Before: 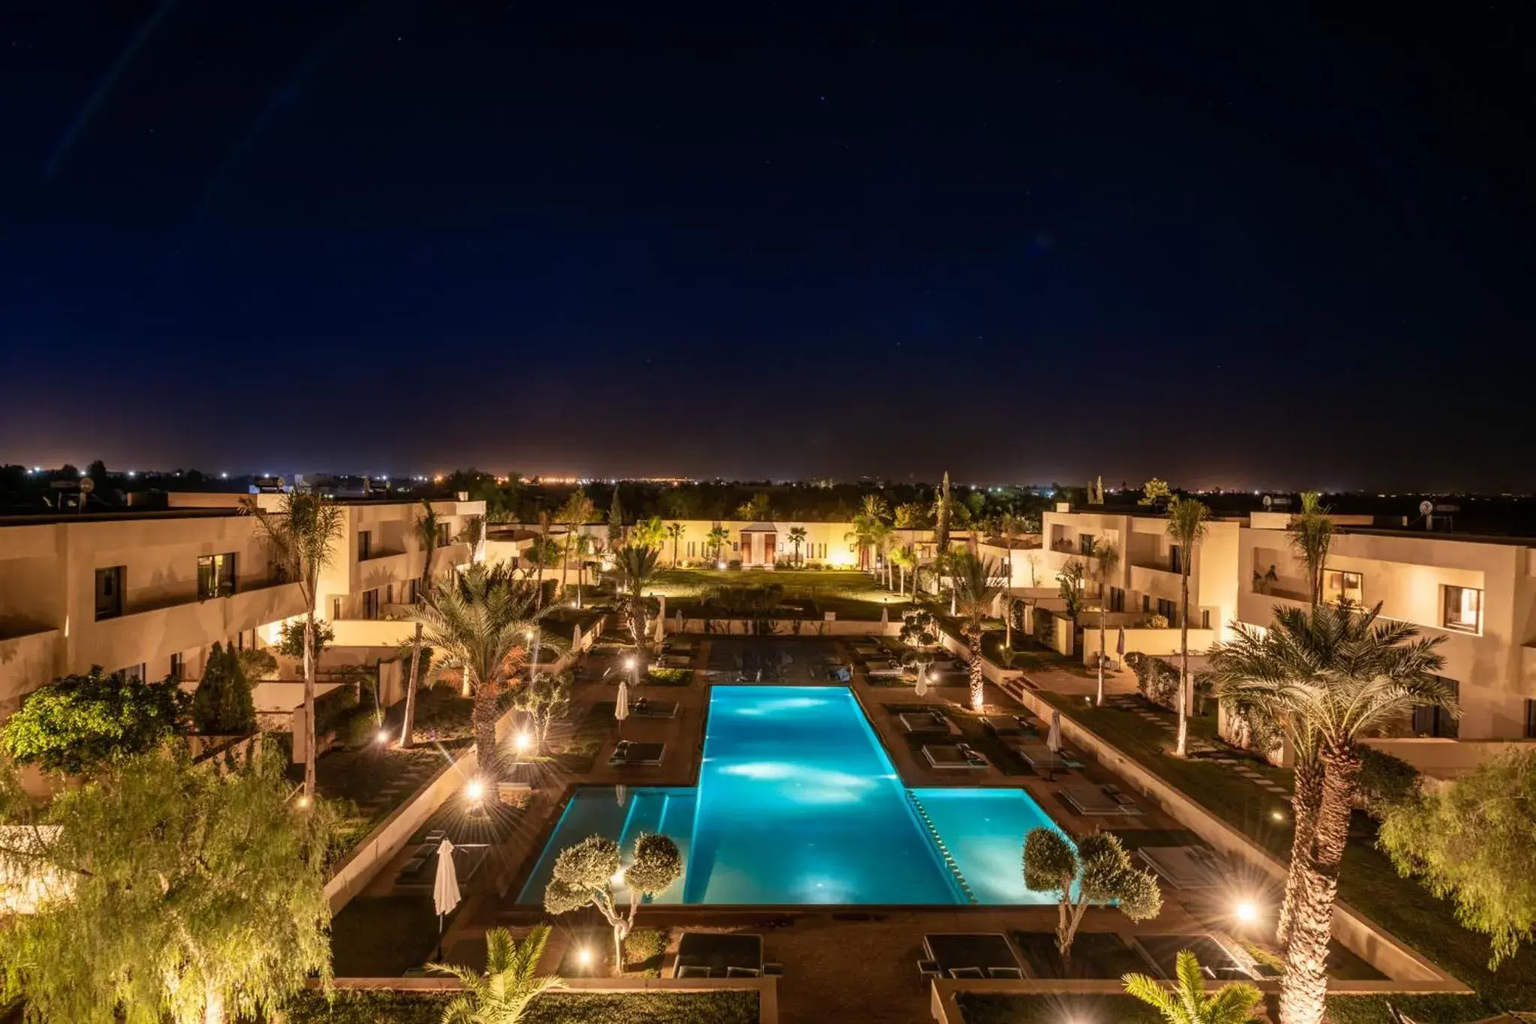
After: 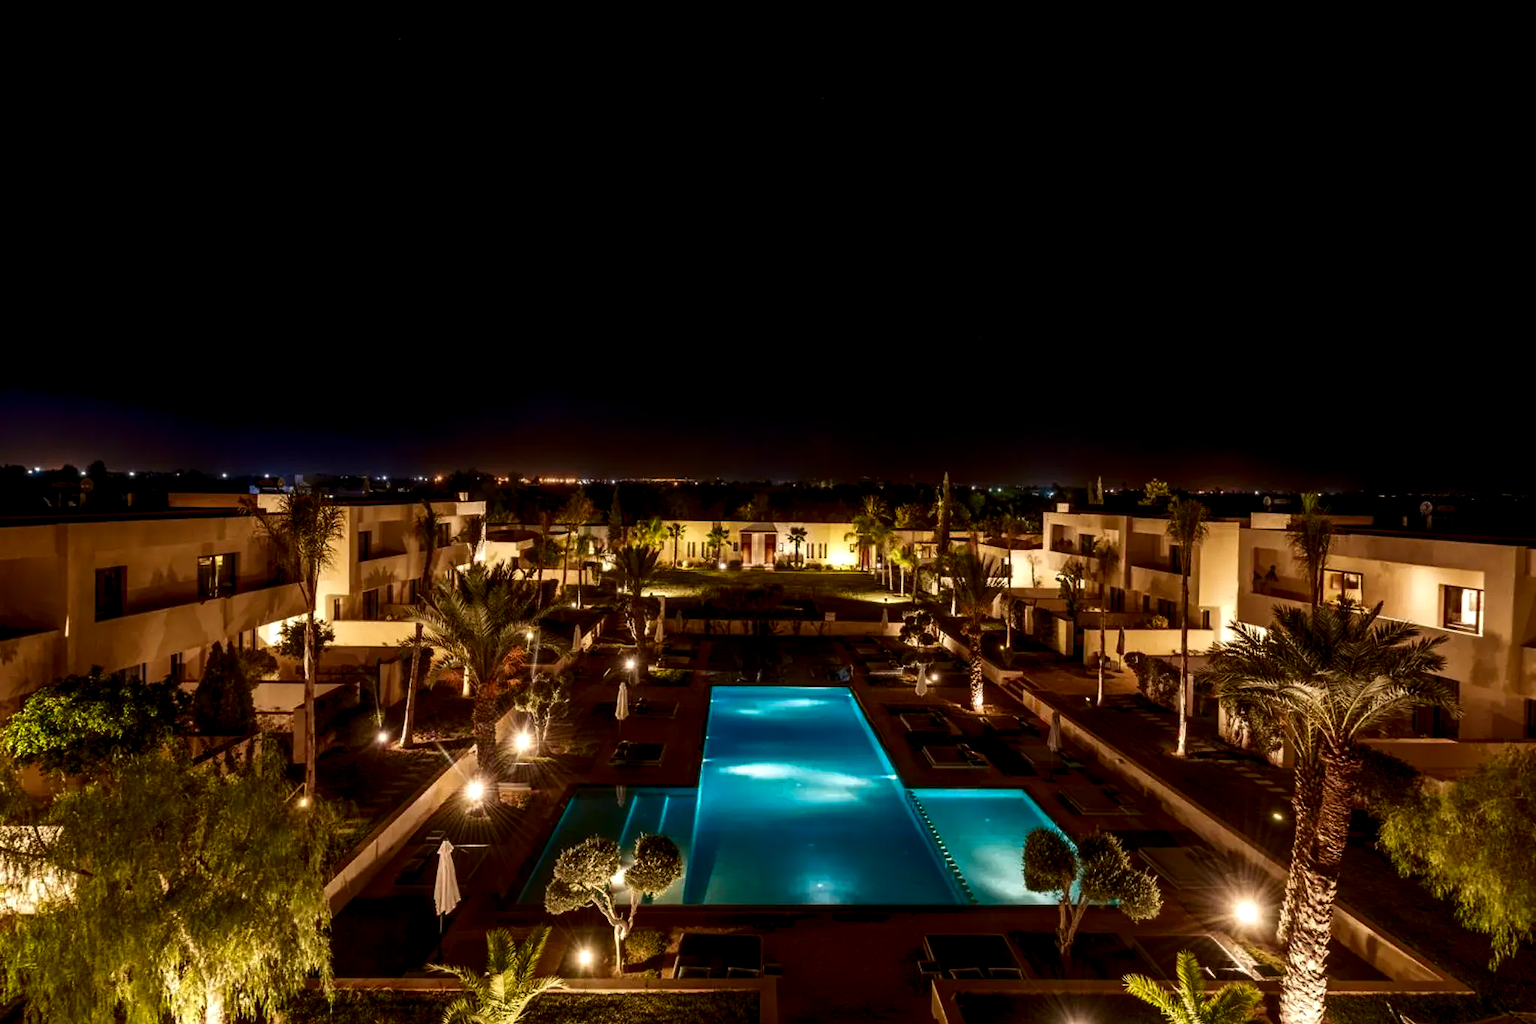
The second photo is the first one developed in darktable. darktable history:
rgb levels: levels [[0.01, 0.419, 0.839], [0, 0.5, 1], [0, 0.5, 1]]
contrast brightness saturation: brightness -0.52
